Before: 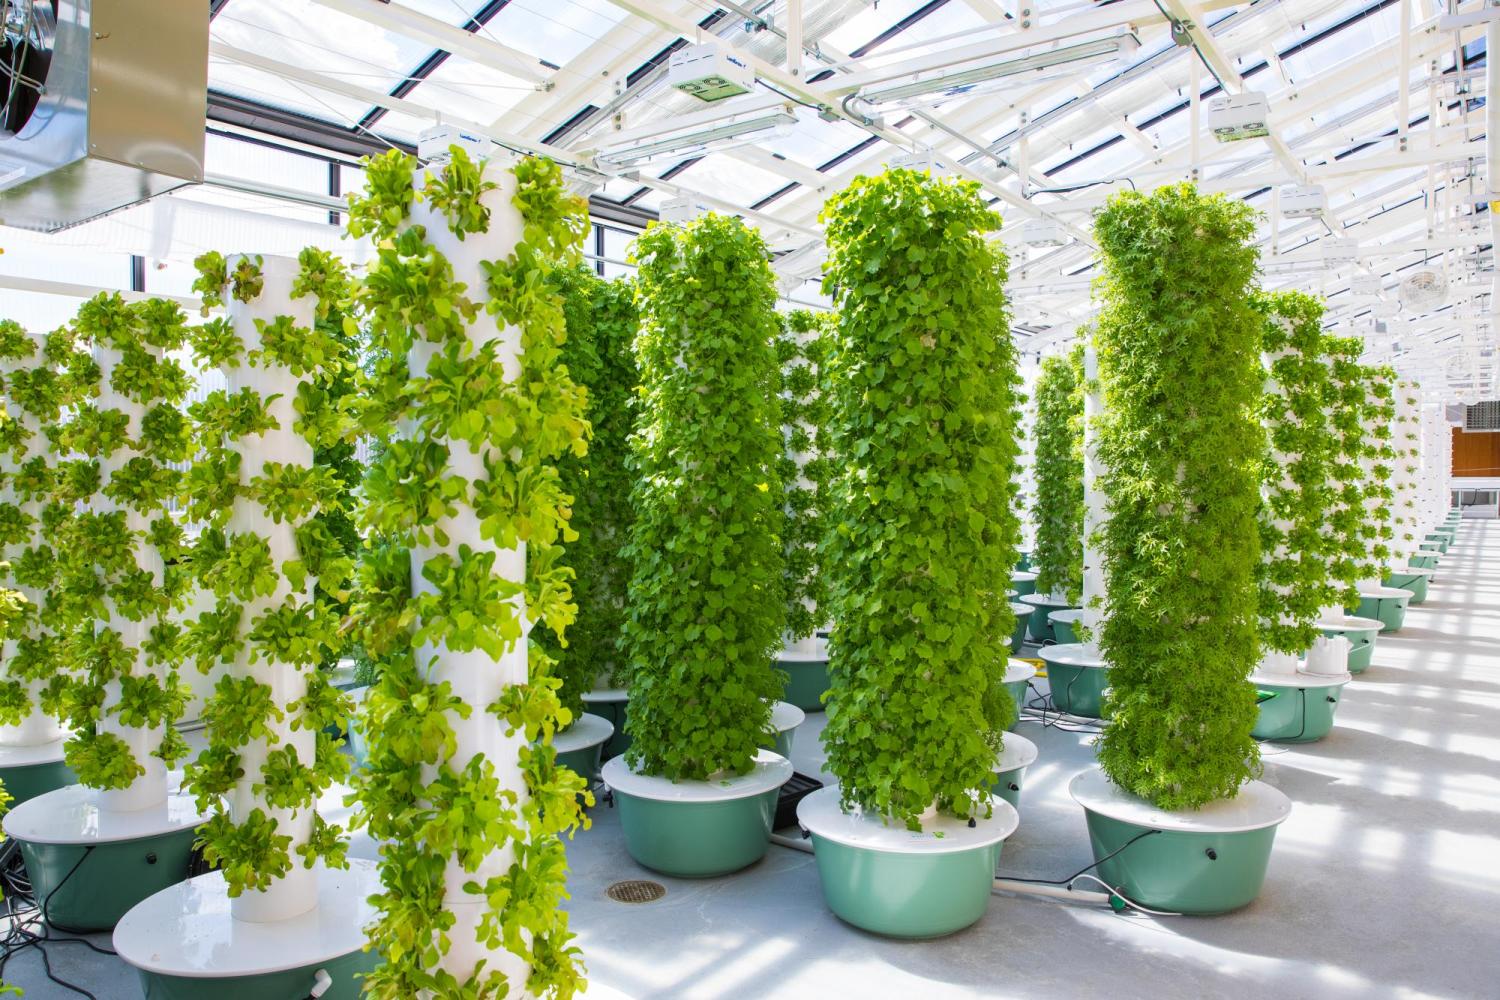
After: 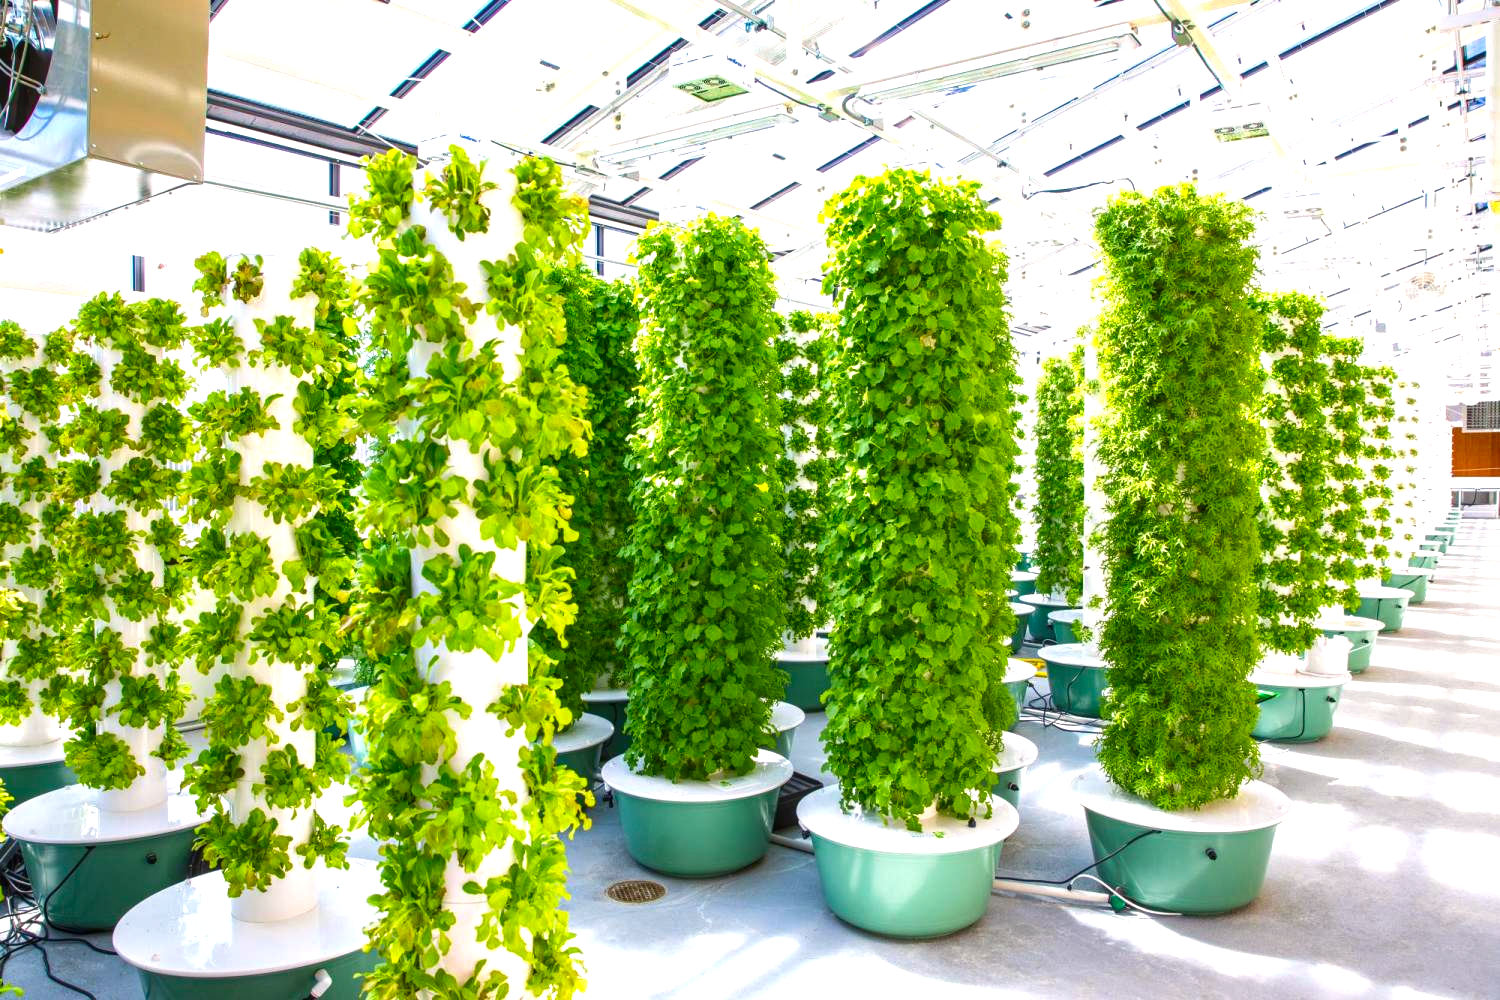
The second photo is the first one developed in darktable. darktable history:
local contrast: on, module defaults
color balance rgb: shadows lift › chroma 1%, shadows lift › hue 28.8°, power › hue 60°, highlights gain › chroma 1%, highlights gain › hue 60°, global offset › luminance 0.25%, perceptual saturation grading › highlights -20%, perceptual saturation grading › shadows 20%, perceptual brilliance grading › highlights 5%, perceptual brilliance grading › shadows -10%, global vibrance 19.67%
exposure: black level correction 0.001, exposure 0.5 EV, compensate exposure bias true, compensate highlight preservation false
contrast brightness saturation: brightness -0.02, saturation 0.35
